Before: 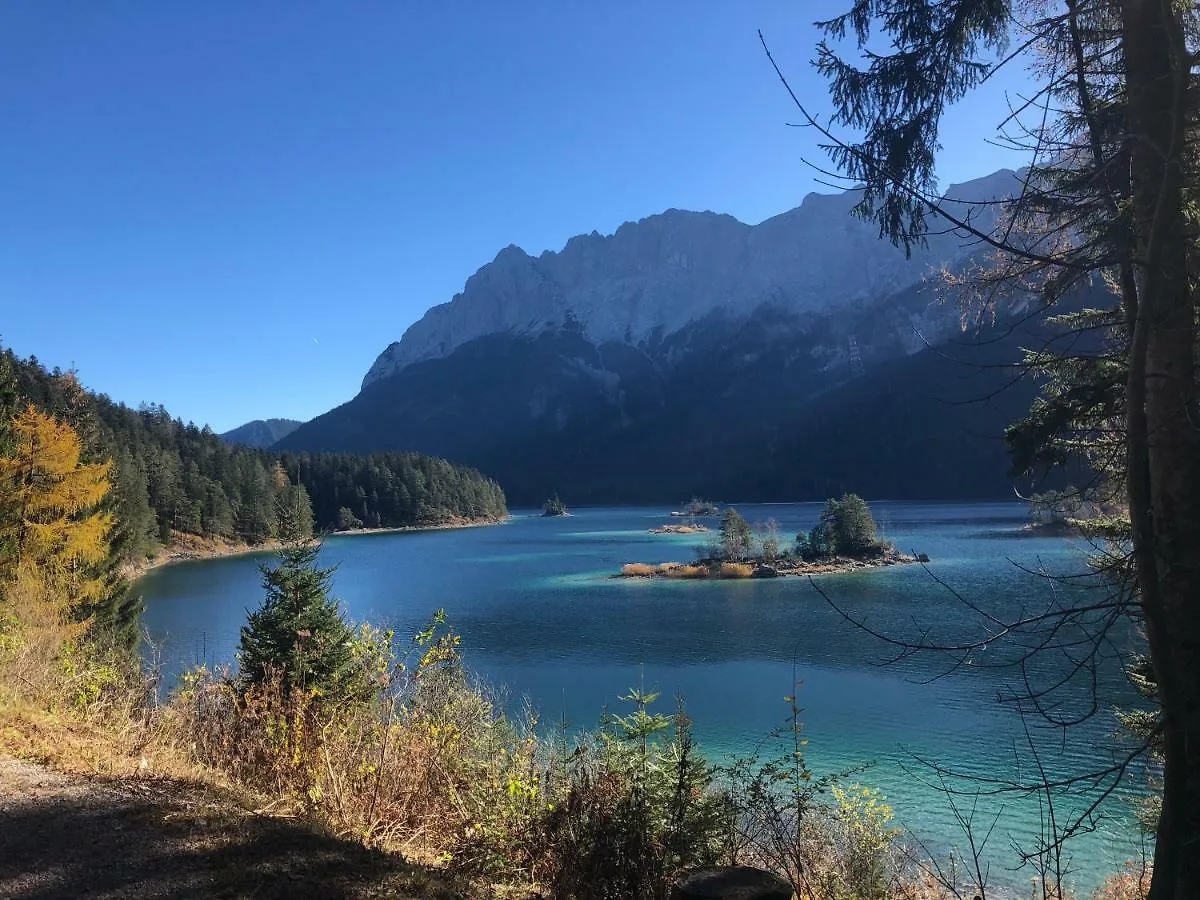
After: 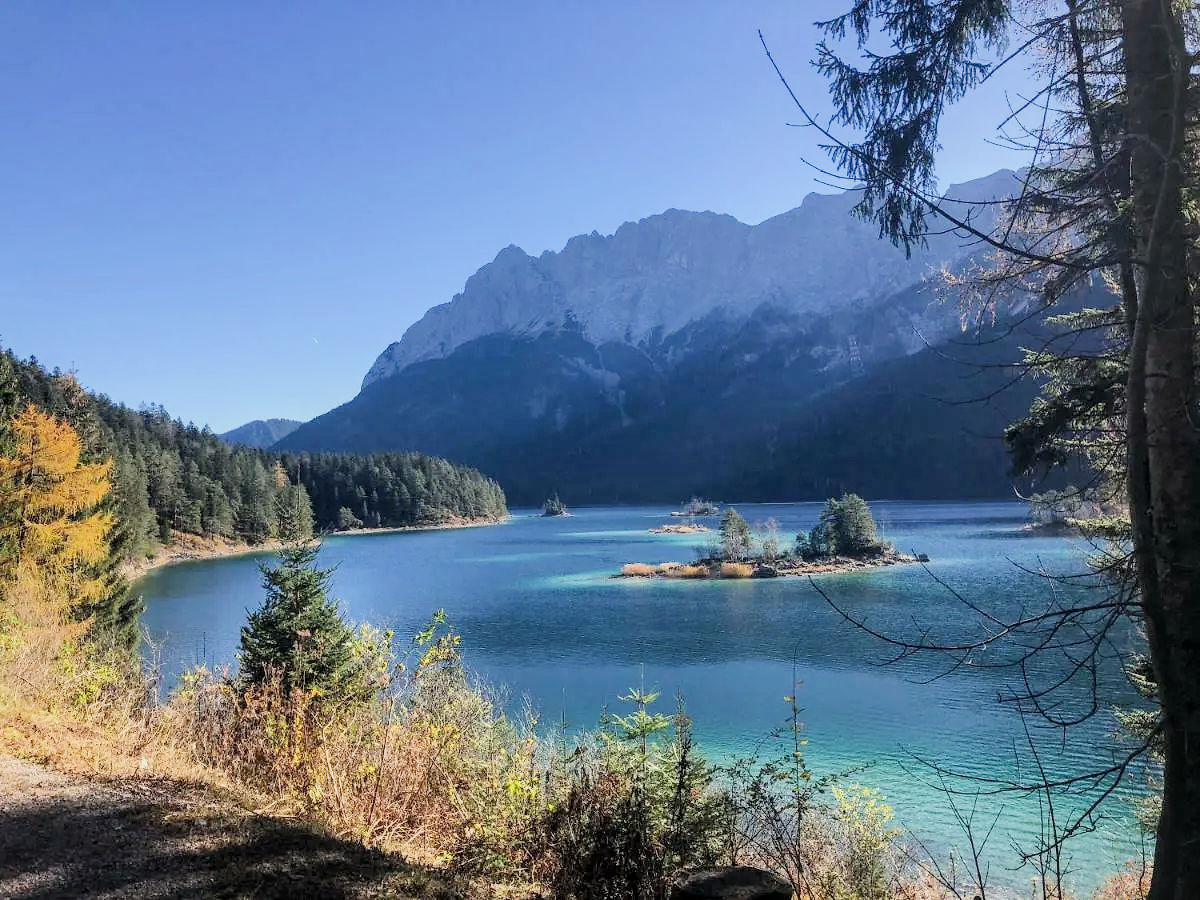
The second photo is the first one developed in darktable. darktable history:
color calibration: illuminant same as pipeline (D50), adaptation XYZ, x 0.347, y 0.358, temperature 5006.63 K
exposure: black level correction 0, exposure 1.106 EV, compensate exposure bias true, compensate highlight preservation false
filmic rgb: black relative exposure -7.1 EV, white relative exposure 5.39 EV, hardness 3.02
local contrast: on, module defaults
